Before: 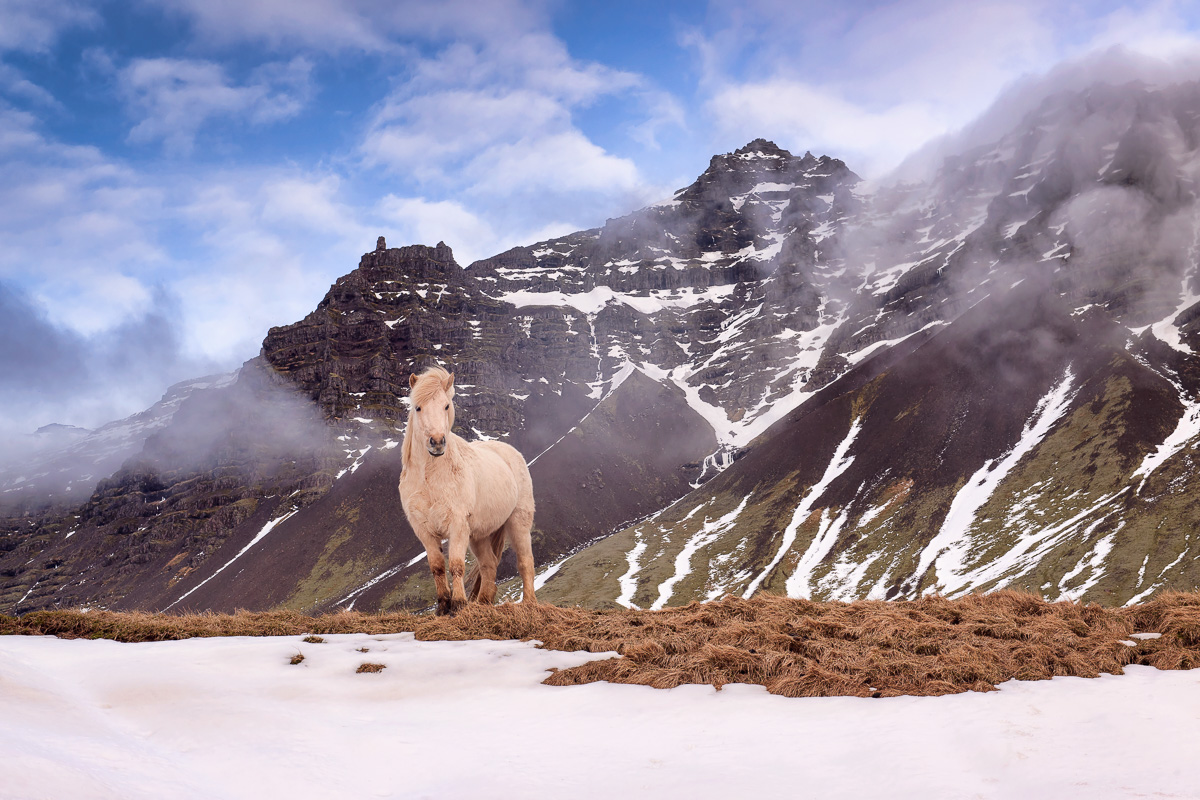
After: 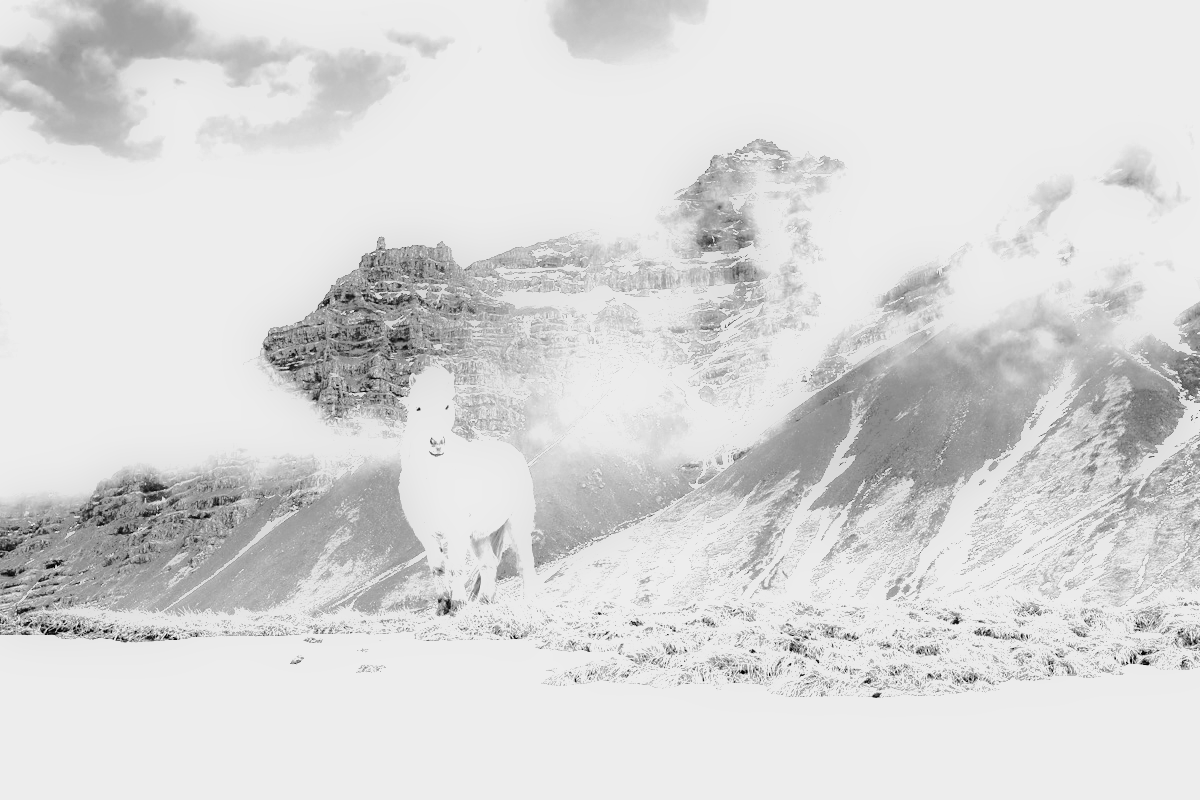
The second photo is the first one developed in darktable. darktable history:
color balance rgb: shadows lift › chroma 3.88%, shadows lift › hue 88.52°, power › hue 214.65°, global offset › chroma 0.1%, global offset › hue 252.4°, contrast 4.45%
tone equalizer: -8 EV -0.75 EV, -7 EV -0.7 EV, -6 EV -0.6 EV, -5 EV -0.4 EV, -3 EV 0.4 EV, -2 EV 0.6 EV, -1 EV 0.7 EV, +0 EV 0.75 EV, edges refinement/feathering 500, mask exposure compensation -1.57 EV, preserve details no
velvia: on, module defaults
white balance: red 4.26, blue 1.802
monochrome: a -92.57, b 58.91
